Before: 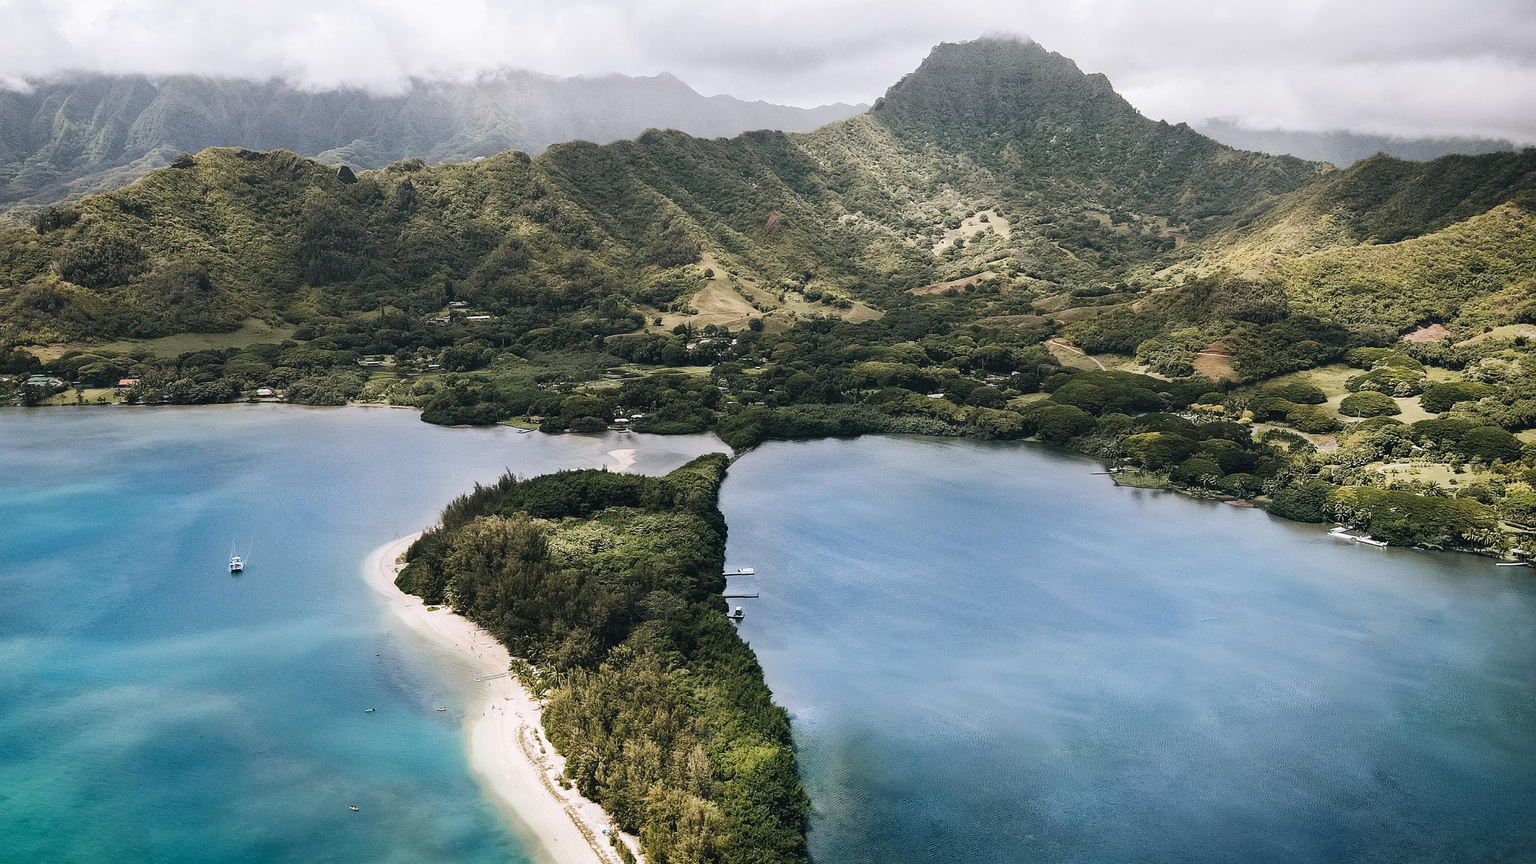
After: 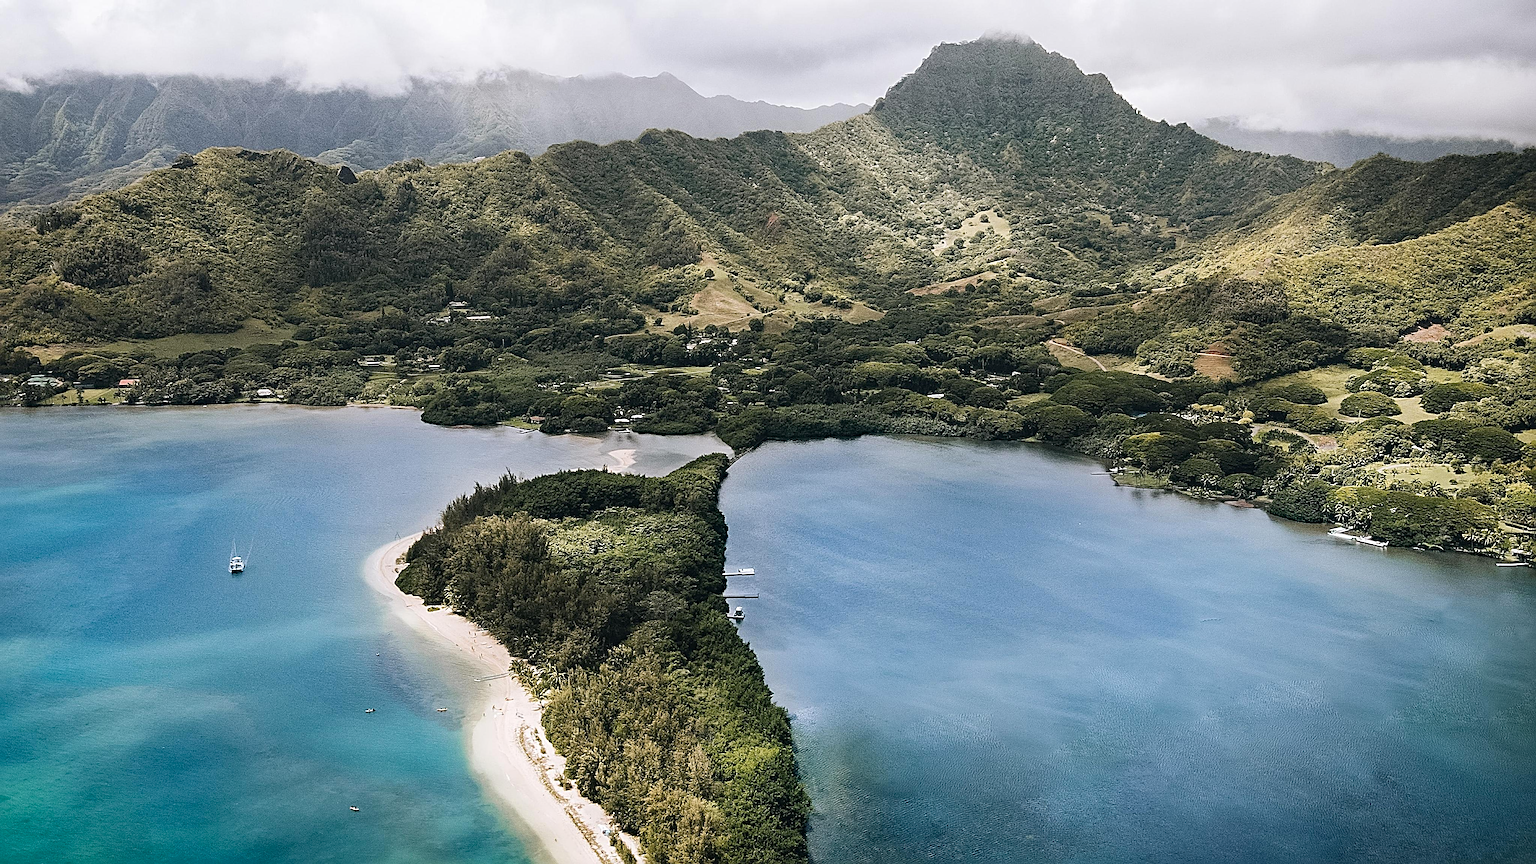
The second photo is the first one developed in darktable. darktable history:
sharpen: radius 4.883
haze removal: compatibility mode true, adaptive false
